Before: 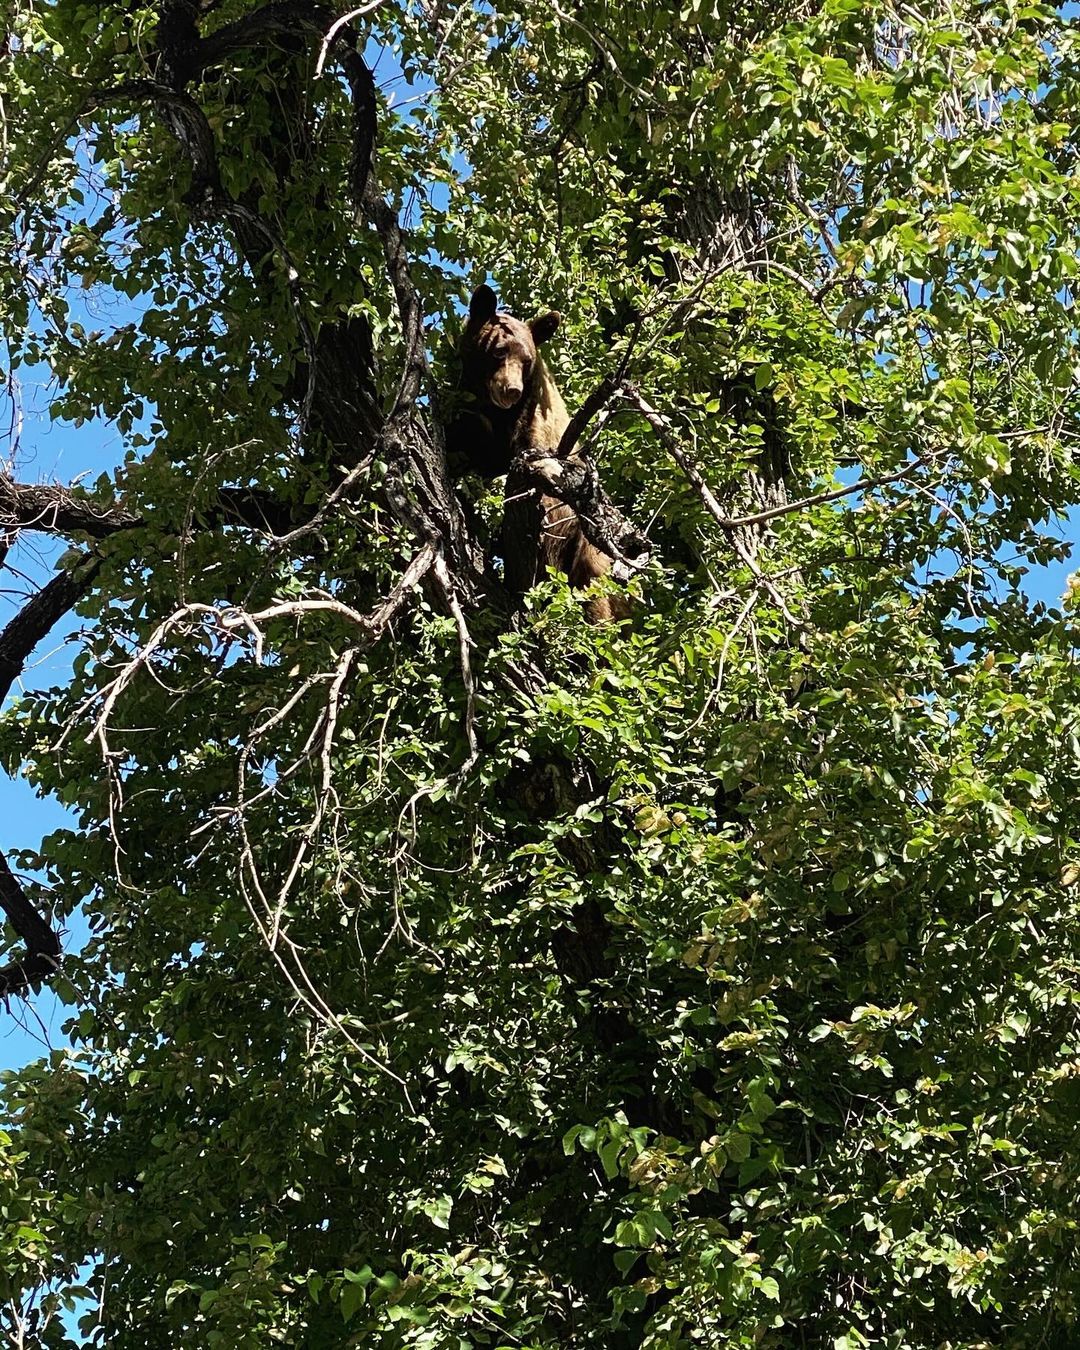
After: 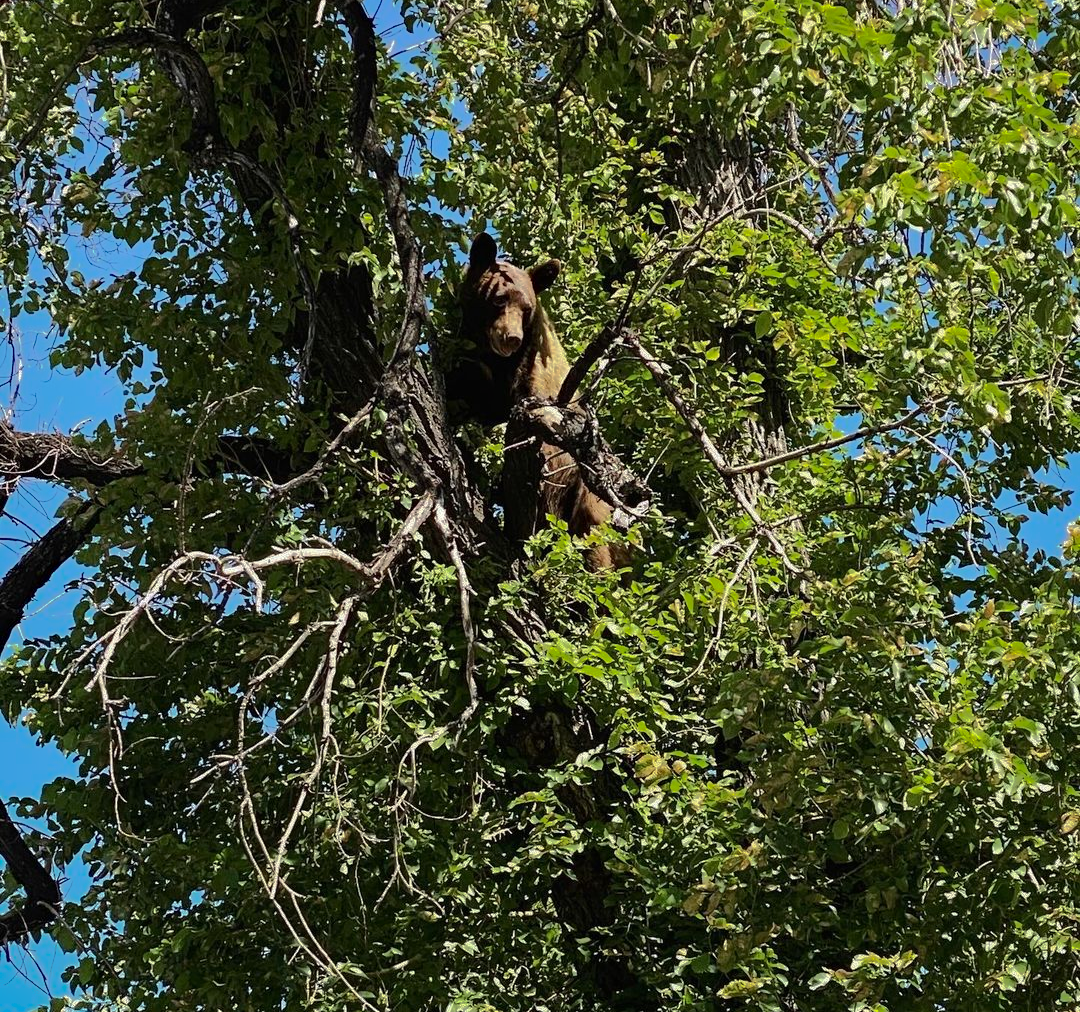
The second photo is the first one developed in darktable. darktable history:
crop: top 3.857%, bottom 21.132%
bloom: size 3%, threshold 100%, strength 0%
haze removal: compatibility mode true, adaptive false
shadows and highlights: shadows -19.91, highlights -73.15
